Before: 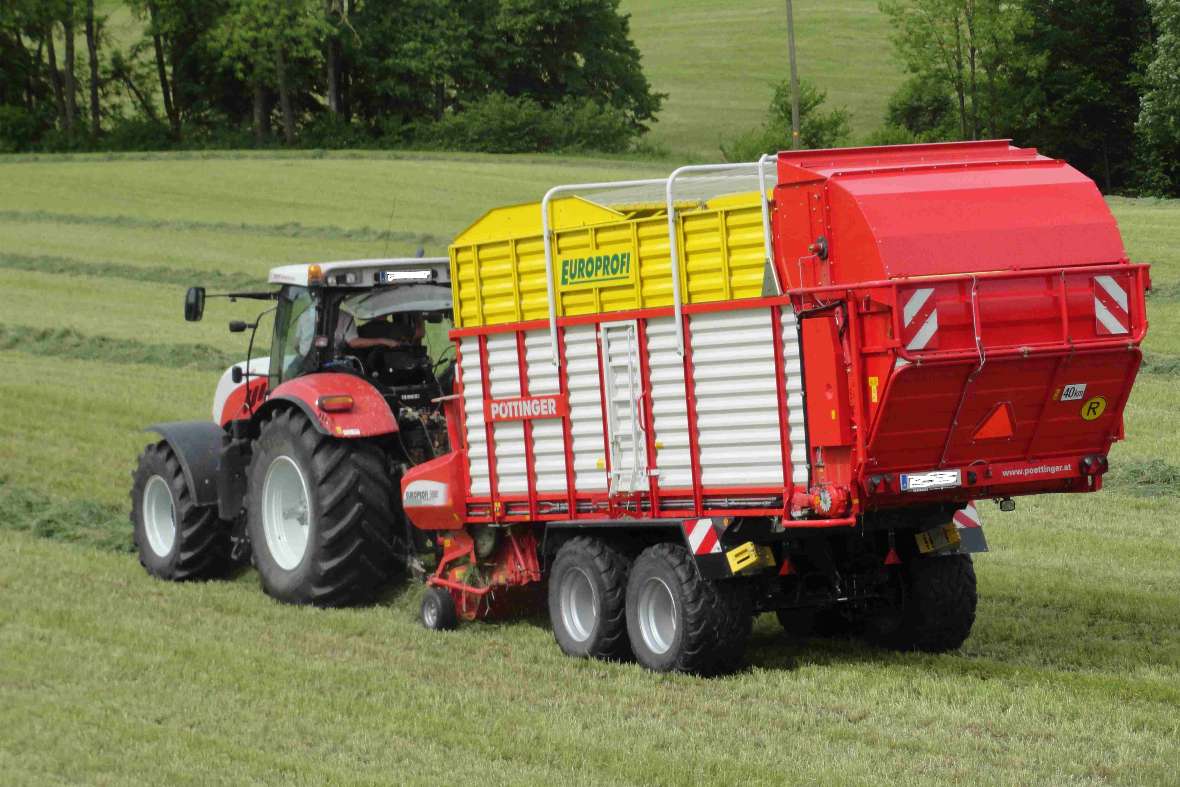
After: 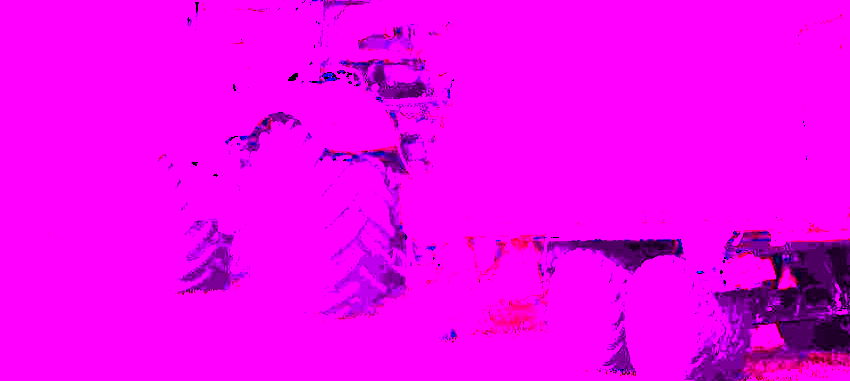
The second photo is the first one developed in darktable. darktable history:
crop: top 36.498%, right 27.964%, bottom 14.995%
white balance: red 8, blue 8
color balance rgb: linear chroma grading › highlights 100%, linear chroma grading › global chroma 23.41%, perceptual saturation grading › global saturation 35.38%, hue shift -10.68°, perceptual brilliance grading › highlights 47.25%, perceptual brilliance grading › mid-tones 22.2%, perceptual brilliance grading › shadows -5.93%
